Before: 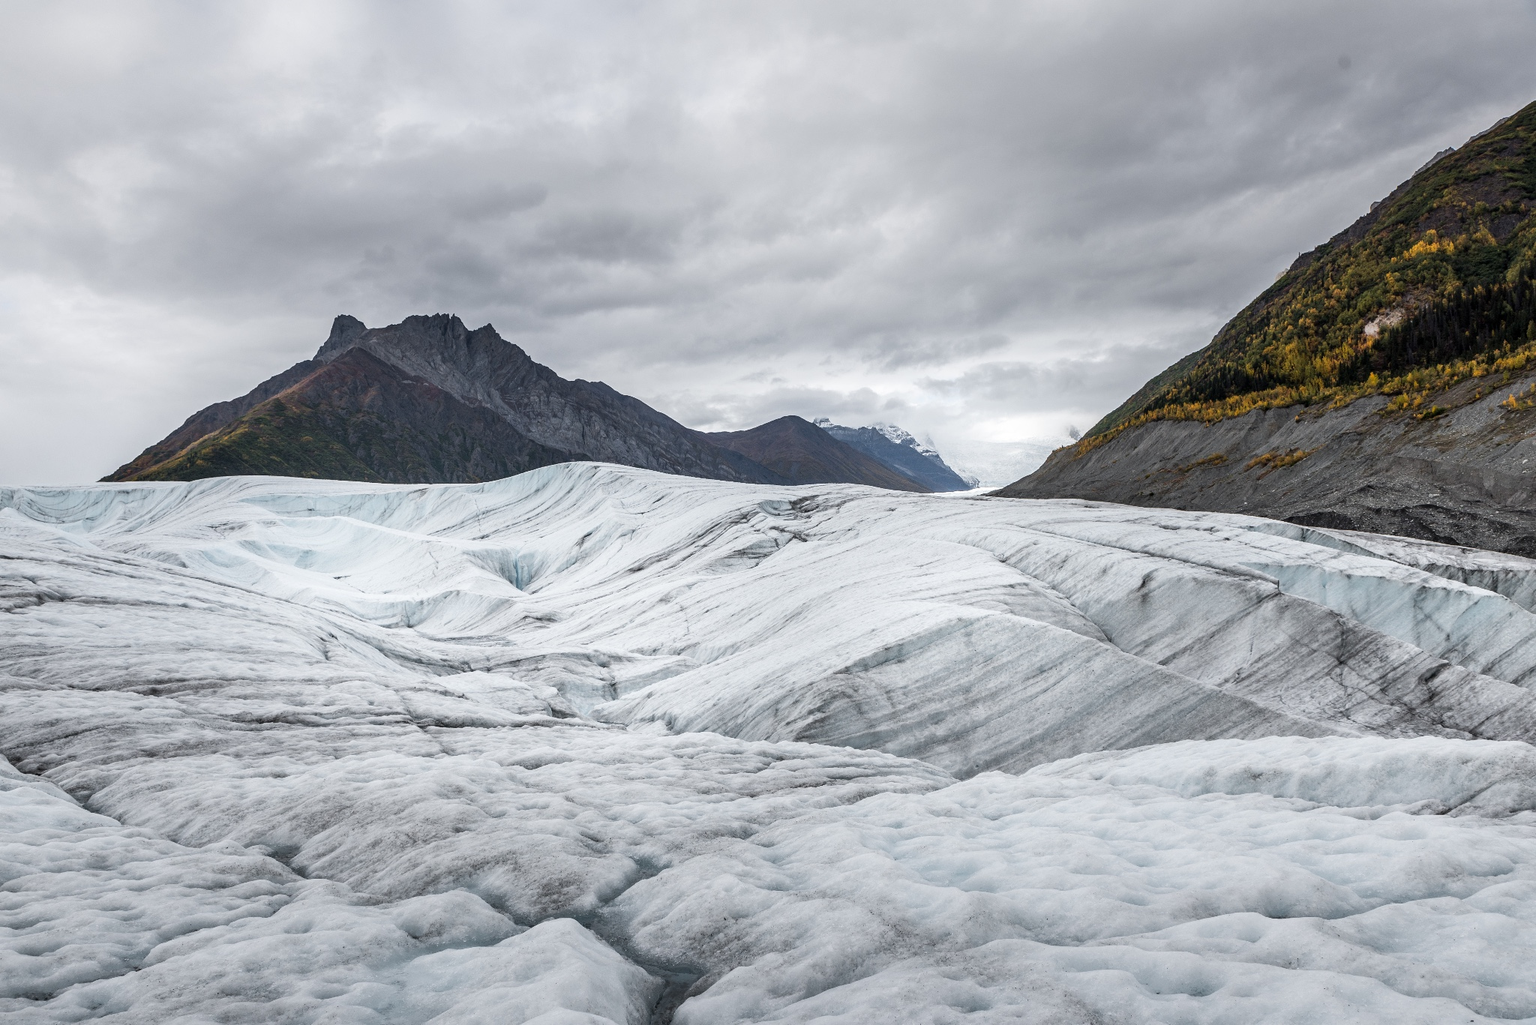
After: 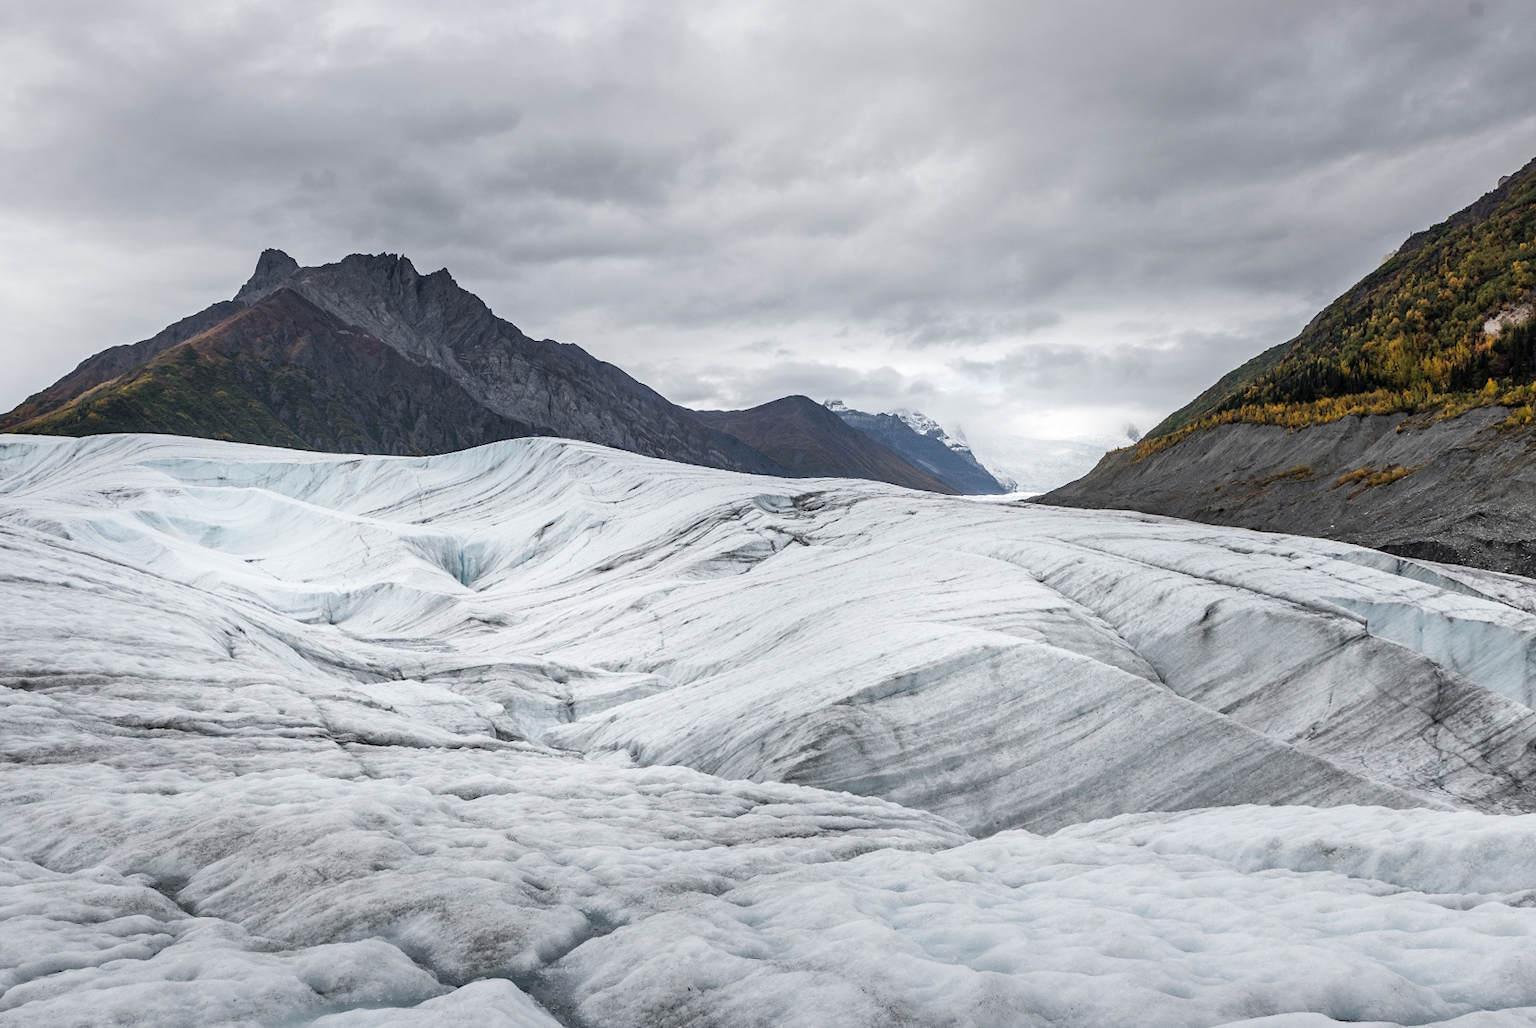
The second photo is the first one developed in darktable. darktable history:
crop and rotate: angle -2.87°, left 5.069%, top 5.223%, right 4.62%, bottom 4.165%
